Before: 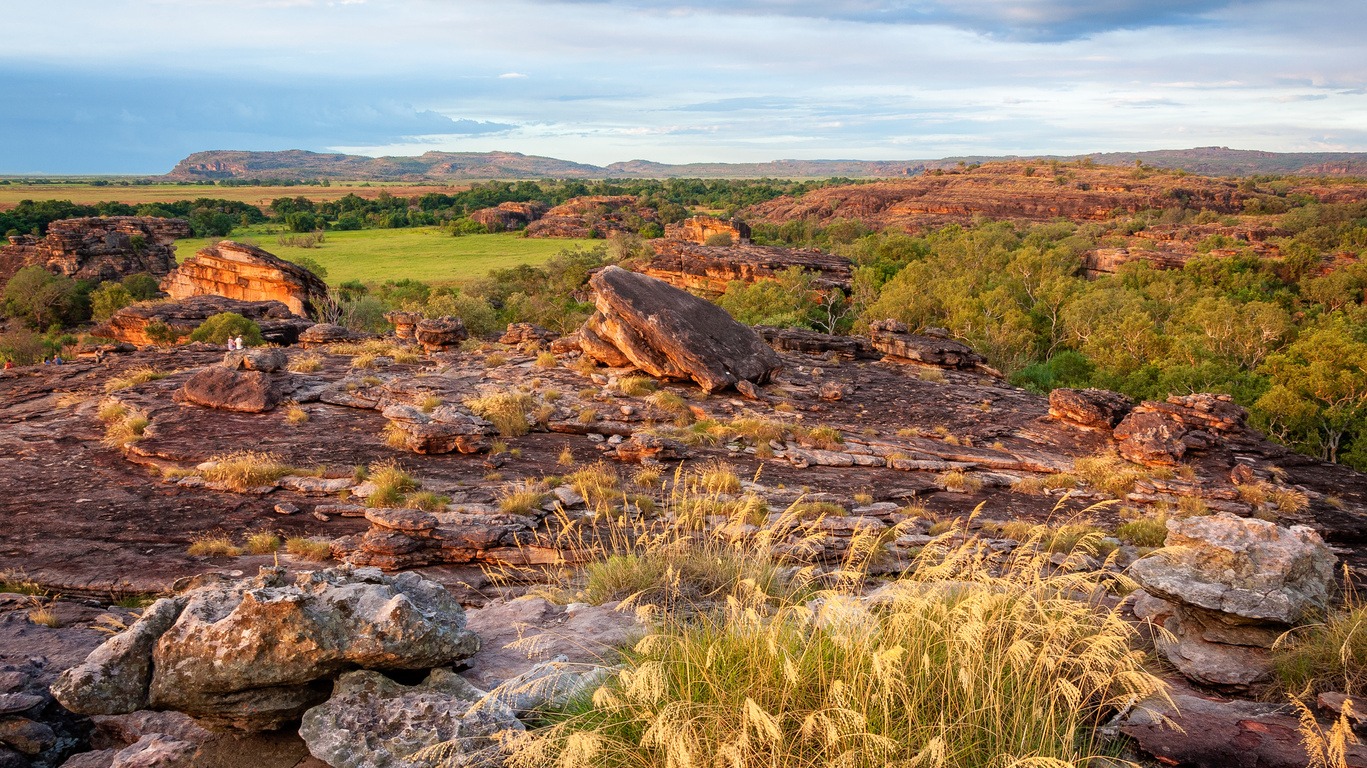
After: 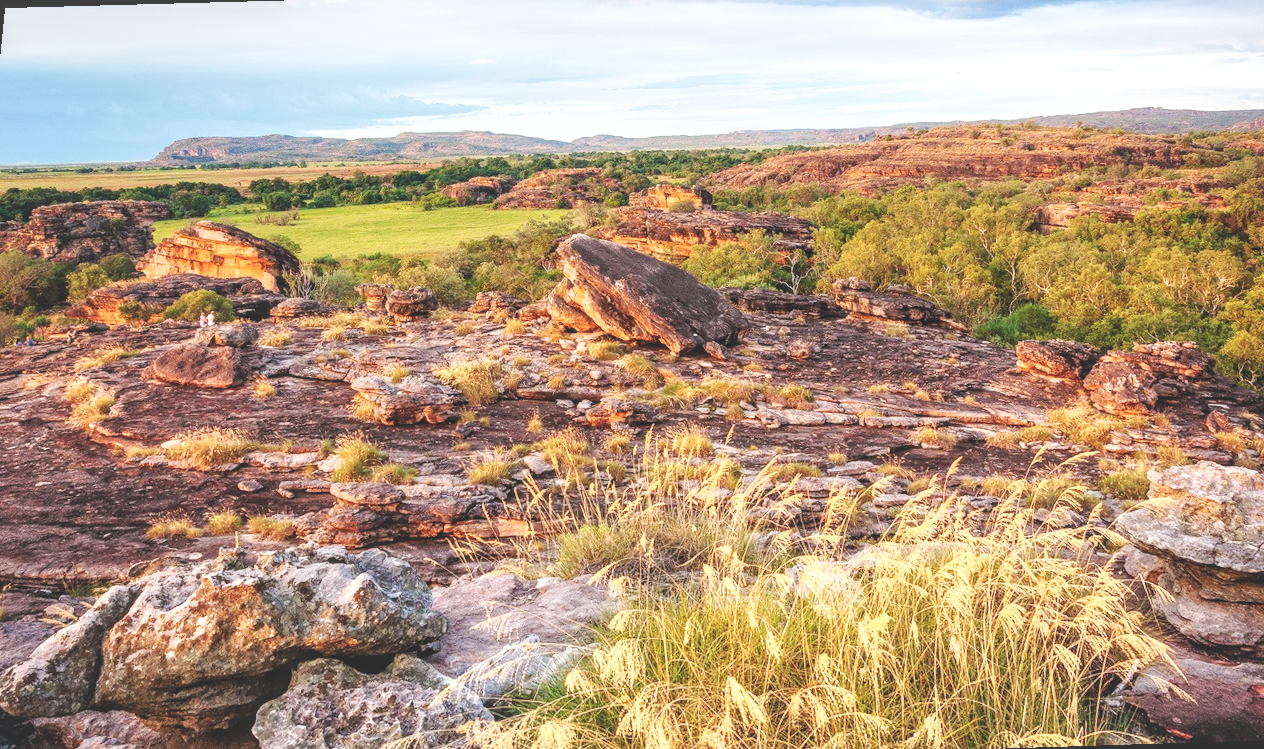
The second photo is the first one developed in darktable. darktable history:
exposure: black level correction -0.041, exposure 0.064 EV, compensate highlight preservation false
white balance: red 1.004, blue 1.024
local contrast: detail 130%
rotate and perspective: rotation -1.68°, lens shift (vertical) -0.146, crop left 0.049, crop right 0.912, crop top 0.032, crop bottom 0.96
base curve: curves: ch0 [(0, 0) (0.032, 0.025) (0.121, 0.166) (0.206, 0.329) (0.605, 0.79) (1, 1)], preserve colors none
